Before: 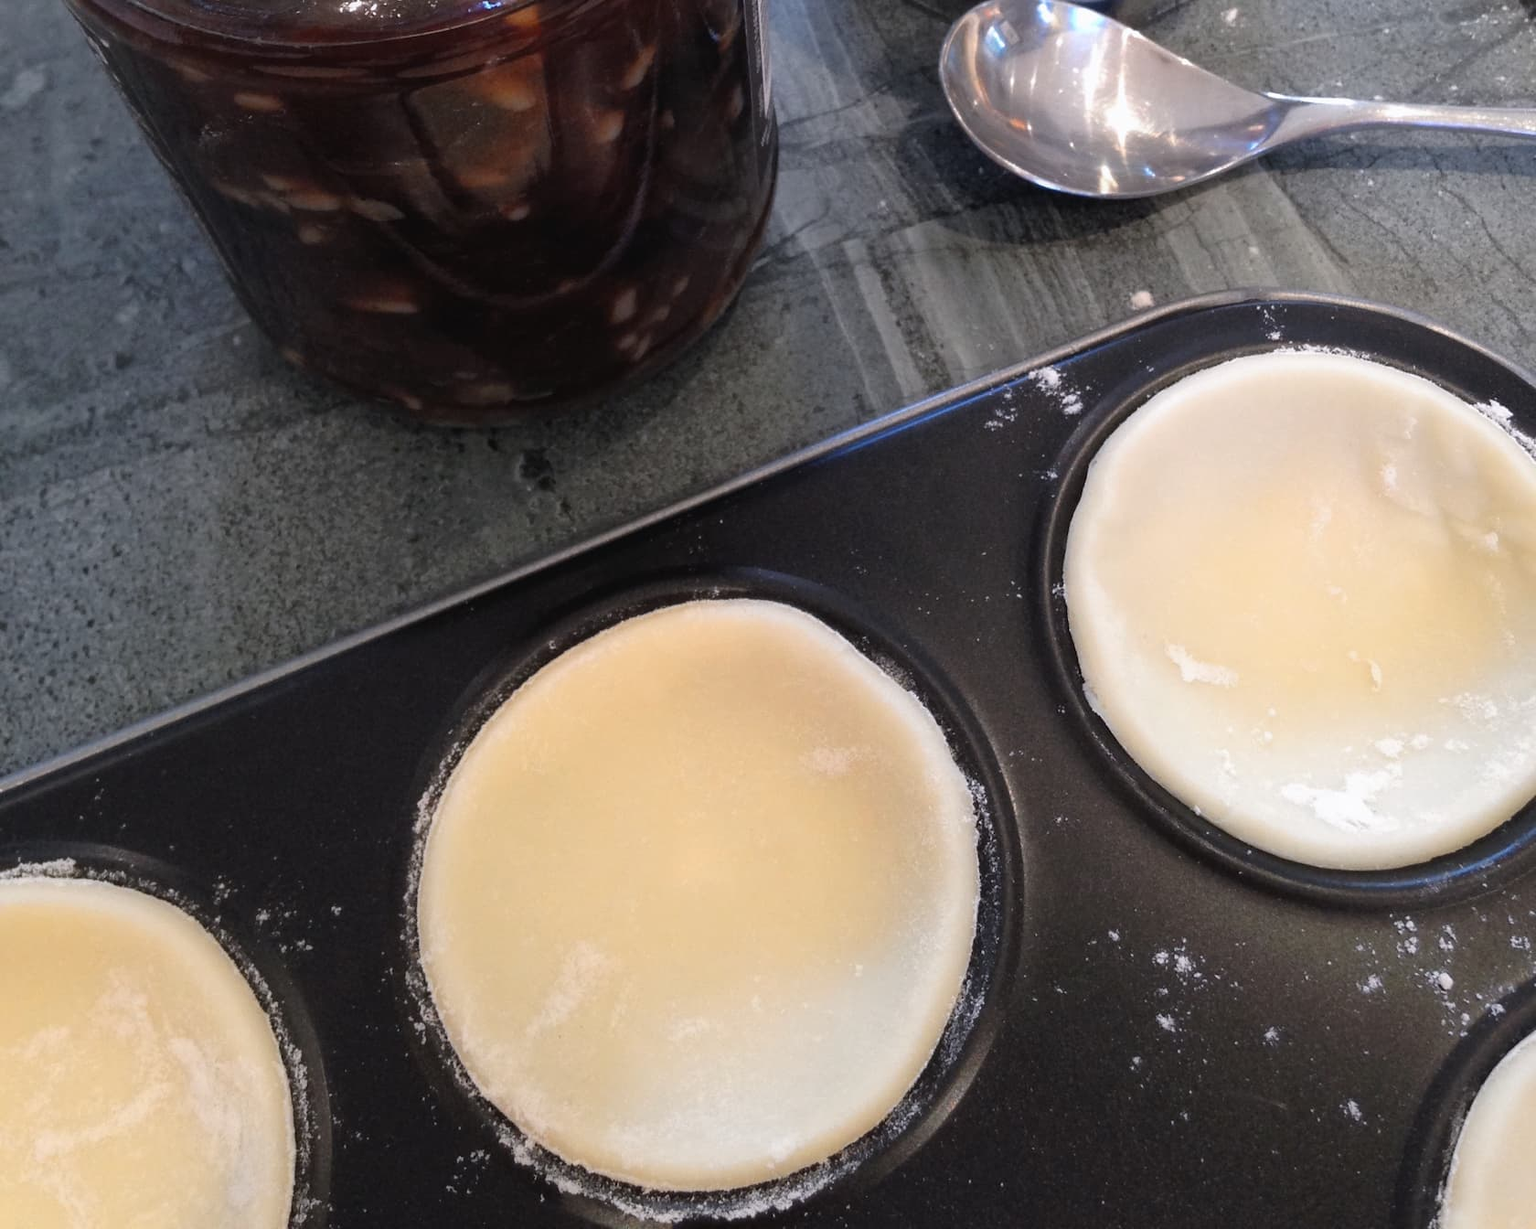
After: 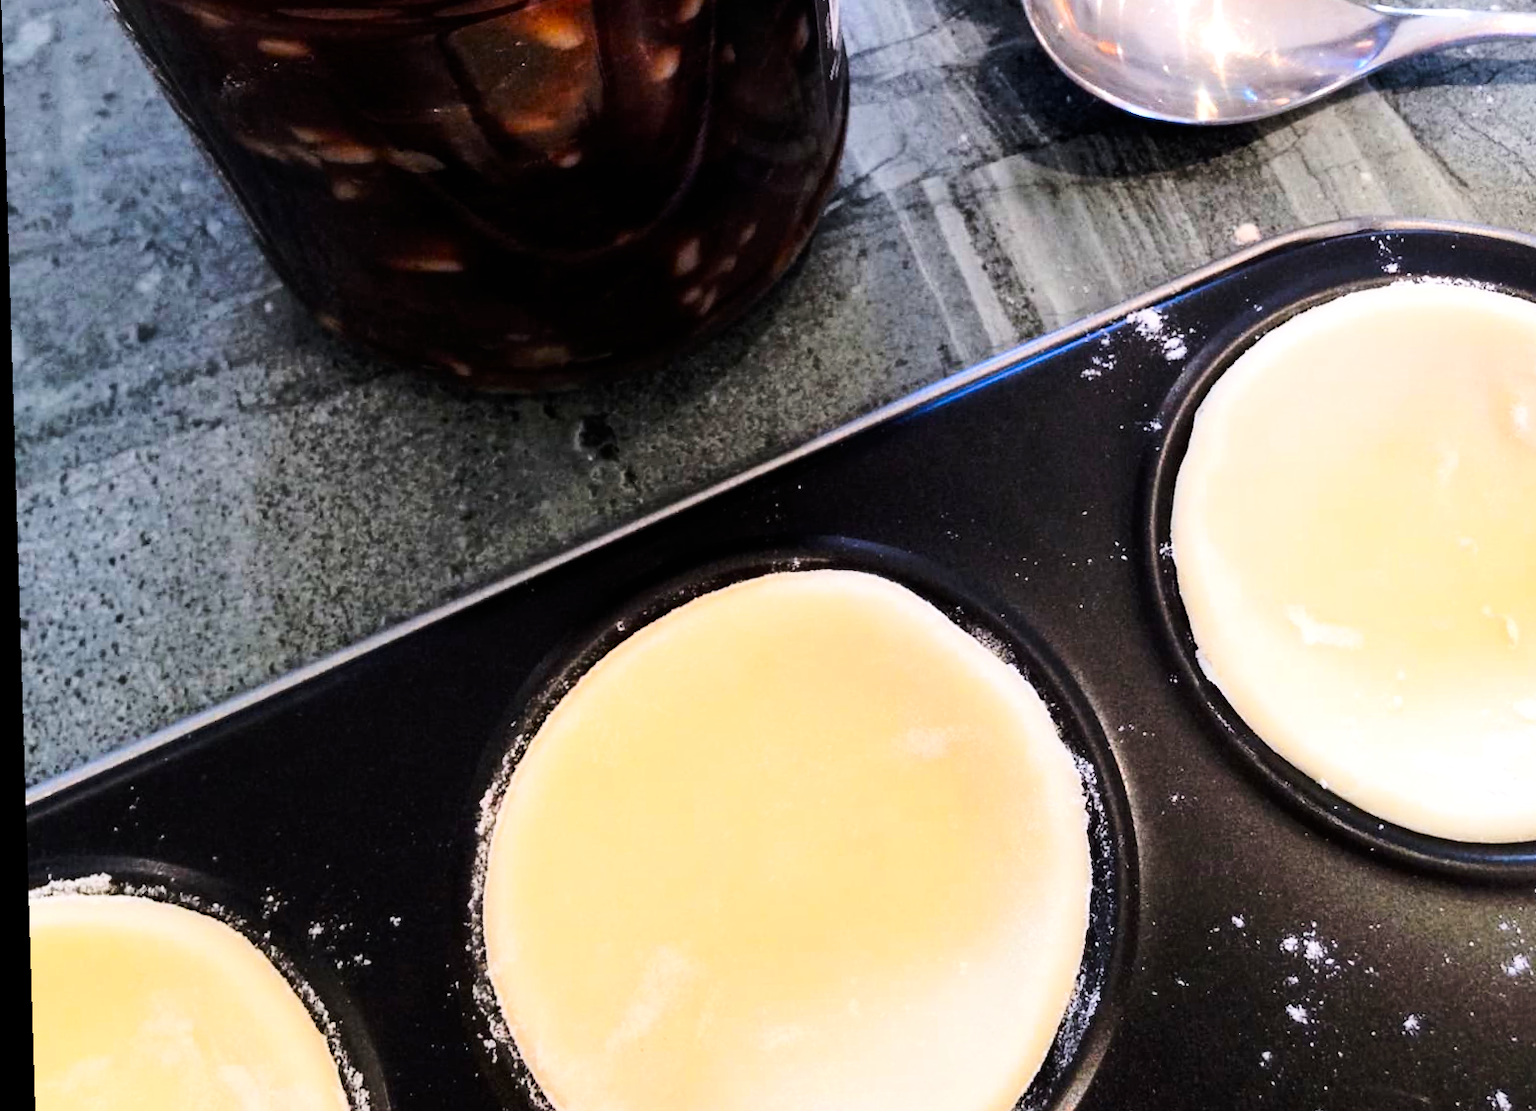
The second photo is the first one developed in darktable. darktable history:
shadows and highlights: radius 171.16, shadows 27, white point adjustment 3.13, highlights -67.95, soften with gaussian
contrast brightness saturation: contrast 0.18, saturation 0.3
tone equalizer: -8 EV -0.75 EV, -7 EV -0.7 EV, -6 EV -0.6 EV, -5 EV -0.4 EV, -3 EV 0.4 EV, -2 EV 0.6 EV, -1 EV 0.7 EV, +0 EV 0.75 EV, edges refinement/feathering 500, mask exposure compensation -1.57 EV, preserve details no
filmic rgb: black relative exposure -7.65 EV, white relative exposure 4.56 EV, hardness 3.61
crop: top 7.49%, right 9.717%, bottom 11.943%
exposure: exposure 0.6 EV, compensate highlight preservation false
color balance rgb: perceptual saturation grading › global saturation 20%, global vibrance 20%
rotate and perspective: rotation -1.77°, lens shift (horizontal) 0.004, automatic cropping off
